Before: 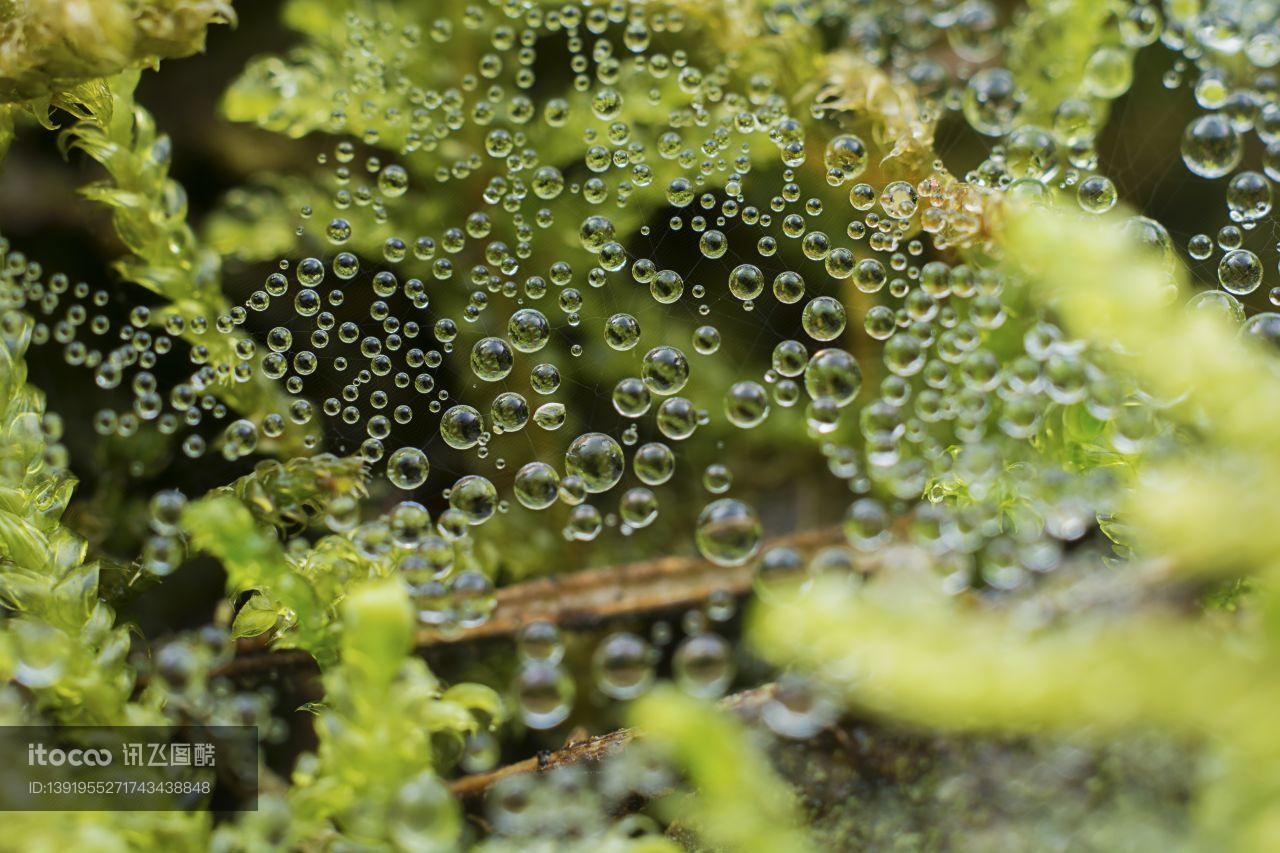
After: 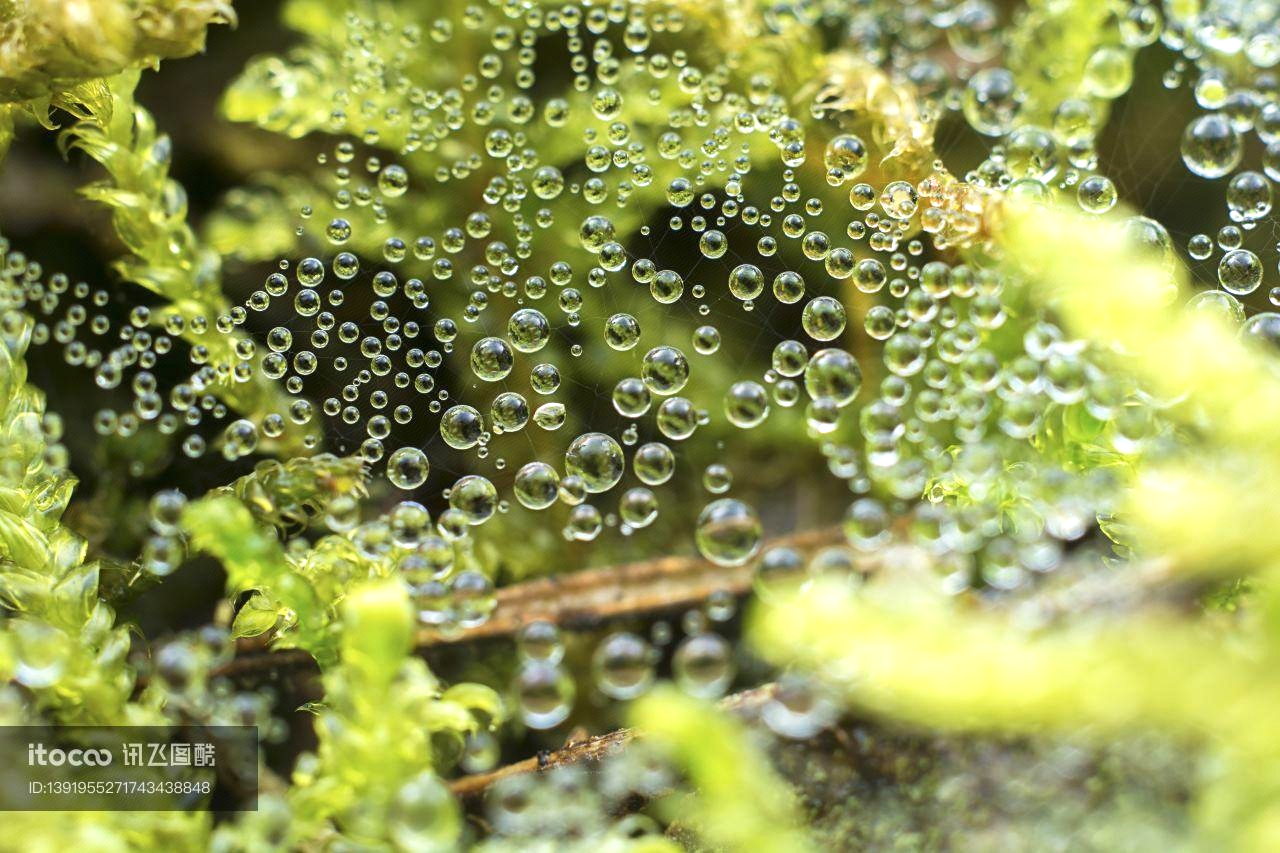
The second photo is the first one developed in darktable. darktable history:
exposure: black level correction 0, exposure 0.7 EV, compensate exposure bias true, compensate highlight preservation false
local contrast: mode bilateral grid, contrast 10, coarseness 25, detail 115%, midtone range 0.2
